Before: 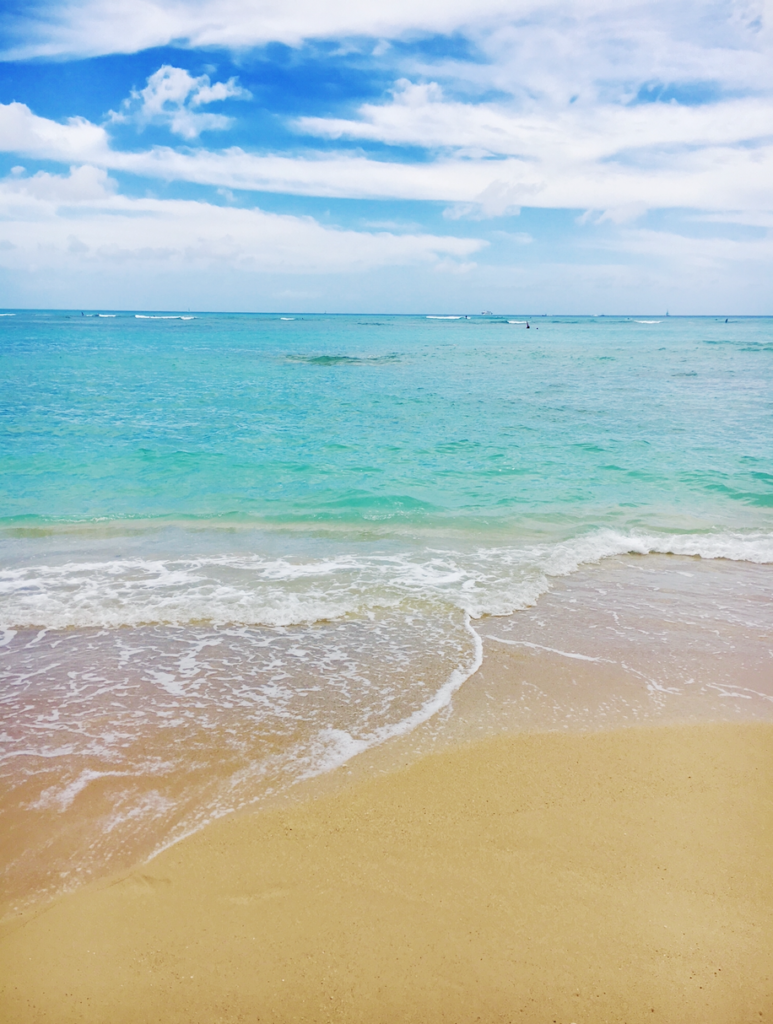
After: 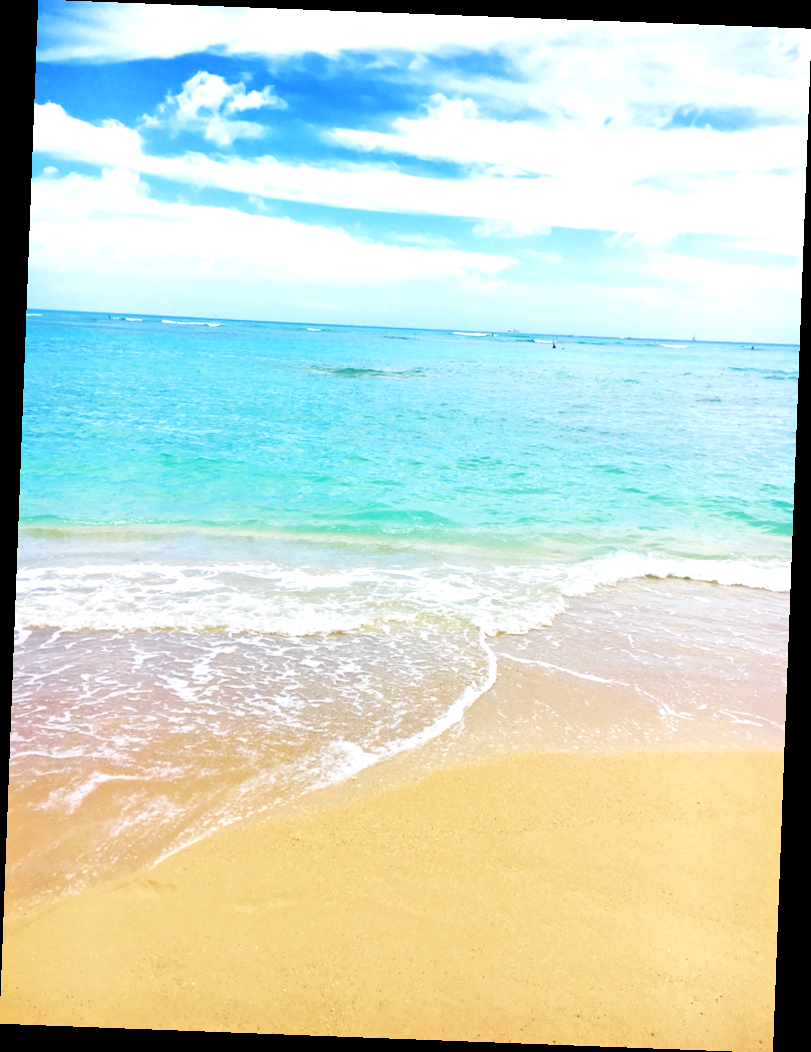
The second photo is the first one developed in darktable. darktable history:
rotate and perspective: rotation 2.17°, automatic cropping off
tone equalizer: -7 EV 0.15 EV, -6 EV 0.6 EV, -5 EV 1.15 EV, -4 EV 1.33 EV, -3 EV 1.15 EV, -2 EV 0.6 EV, -1 EV 0.15 EV, mask exposure compensation -0.5 EV
exposure: exposure 0.636 EV, compensate highlight preservation false
